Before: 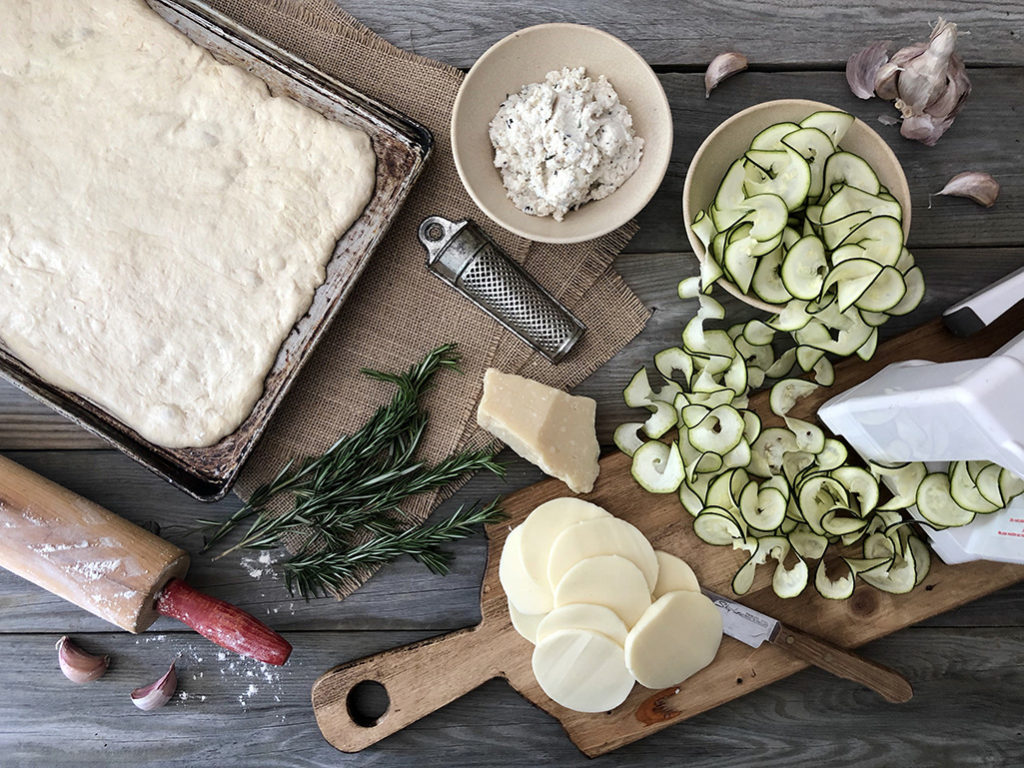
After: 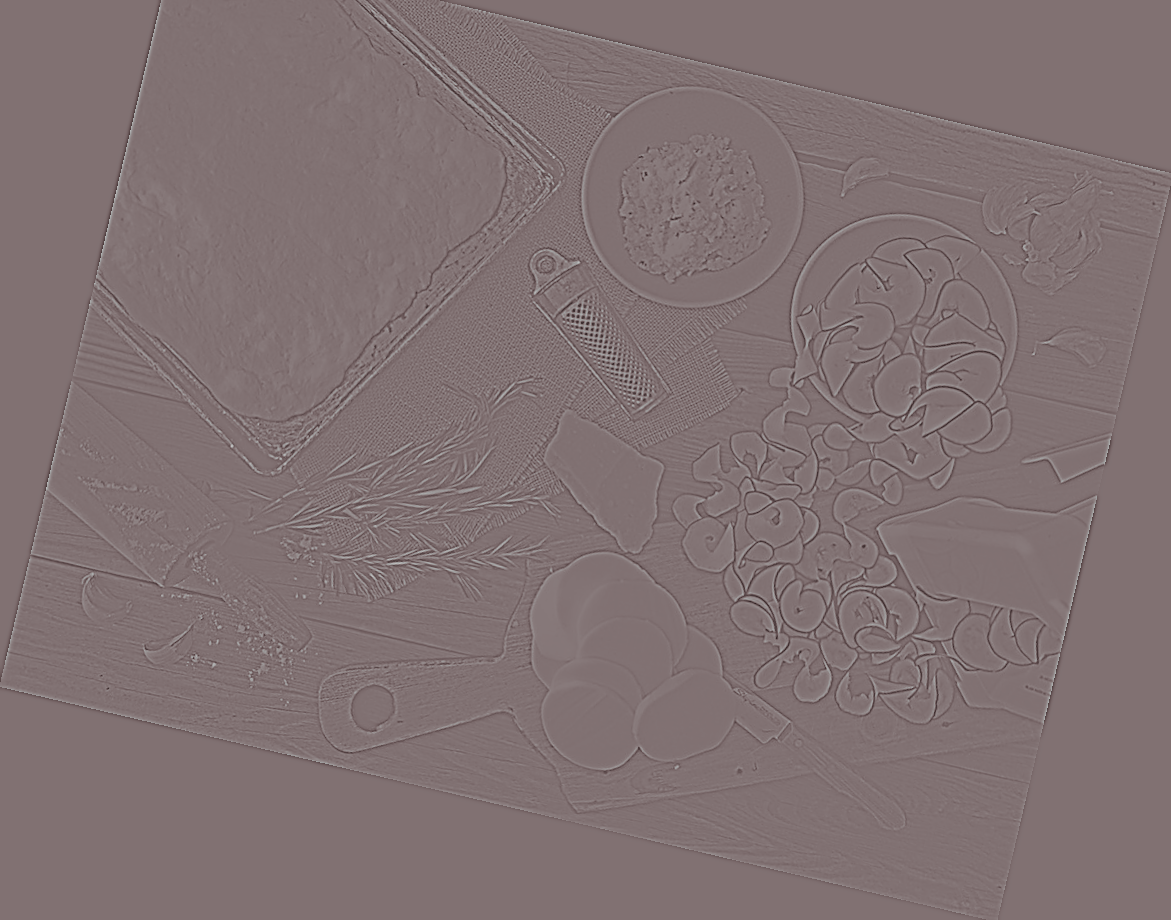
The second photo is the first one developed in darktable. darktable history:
split-toning: shadows › saturation 0.24, highlights › hue 54°, highlights › saturation 0.24
sharpen: on, module defaults
exposure: exposure 0.375 EV, compensate highlight preservation false
highpass: sharpness 5.84%, contrast boost 8.44%
crop and rotate: top 6.25%
rotate and perspective: rotation 13.27°, automatic cropping off
